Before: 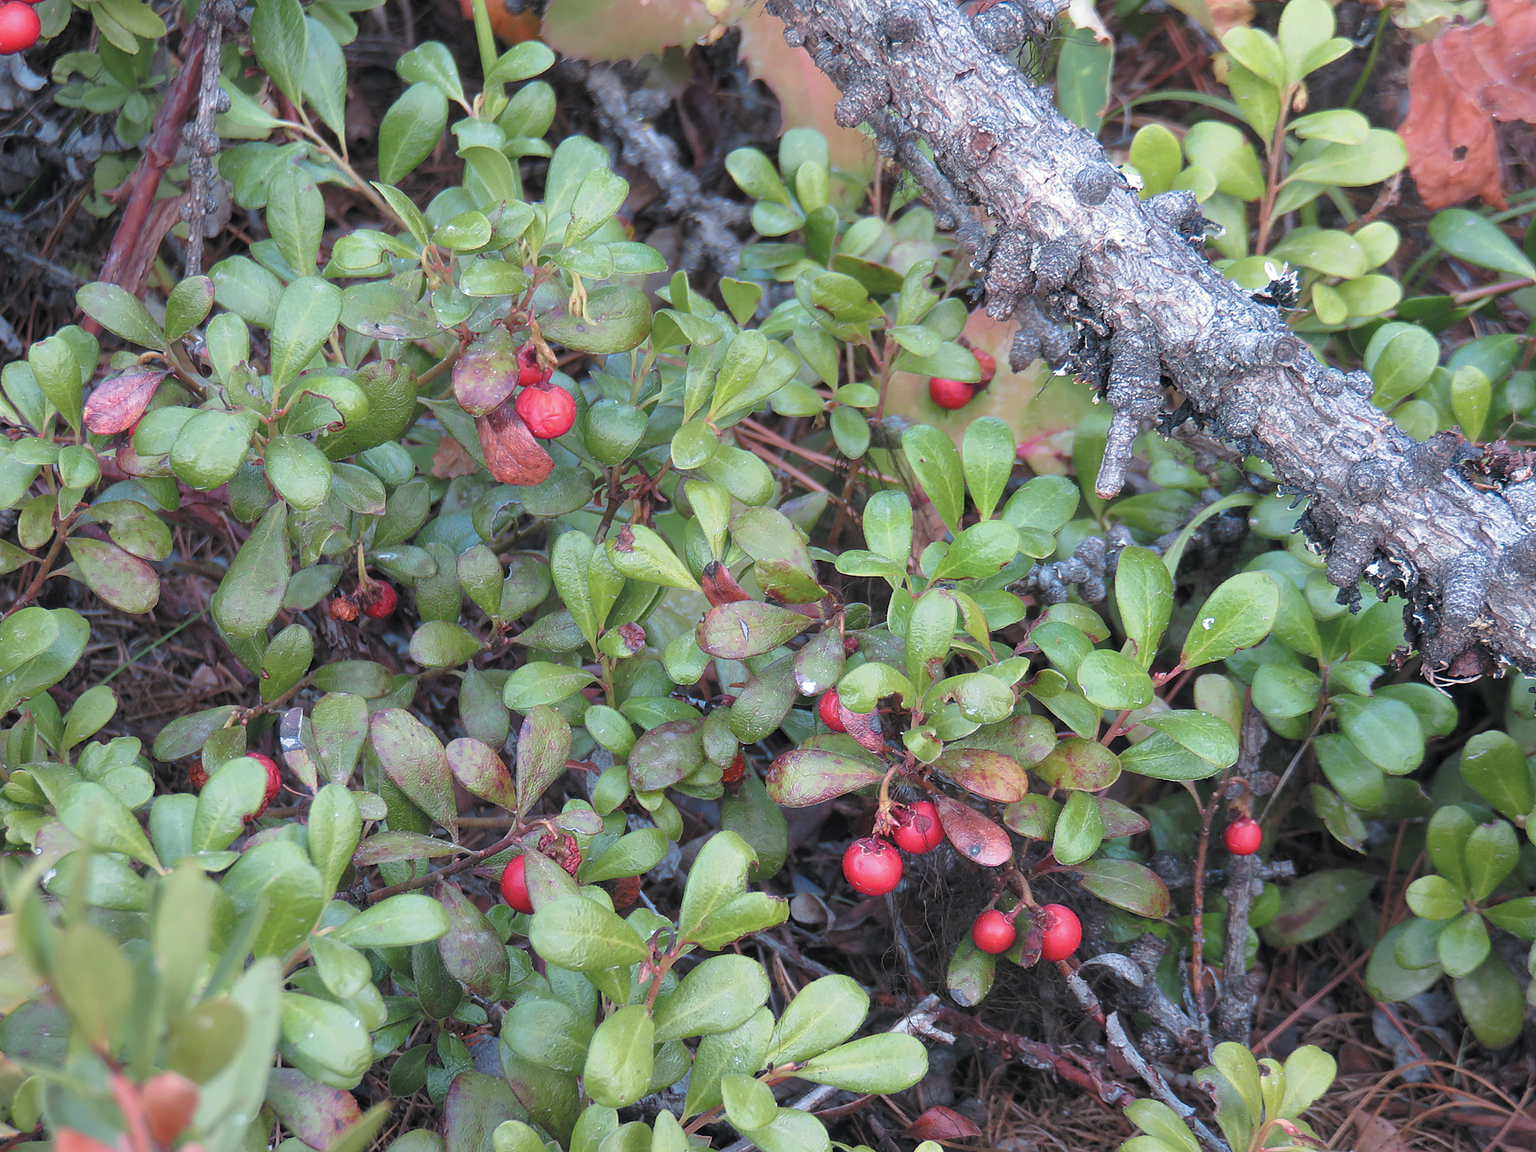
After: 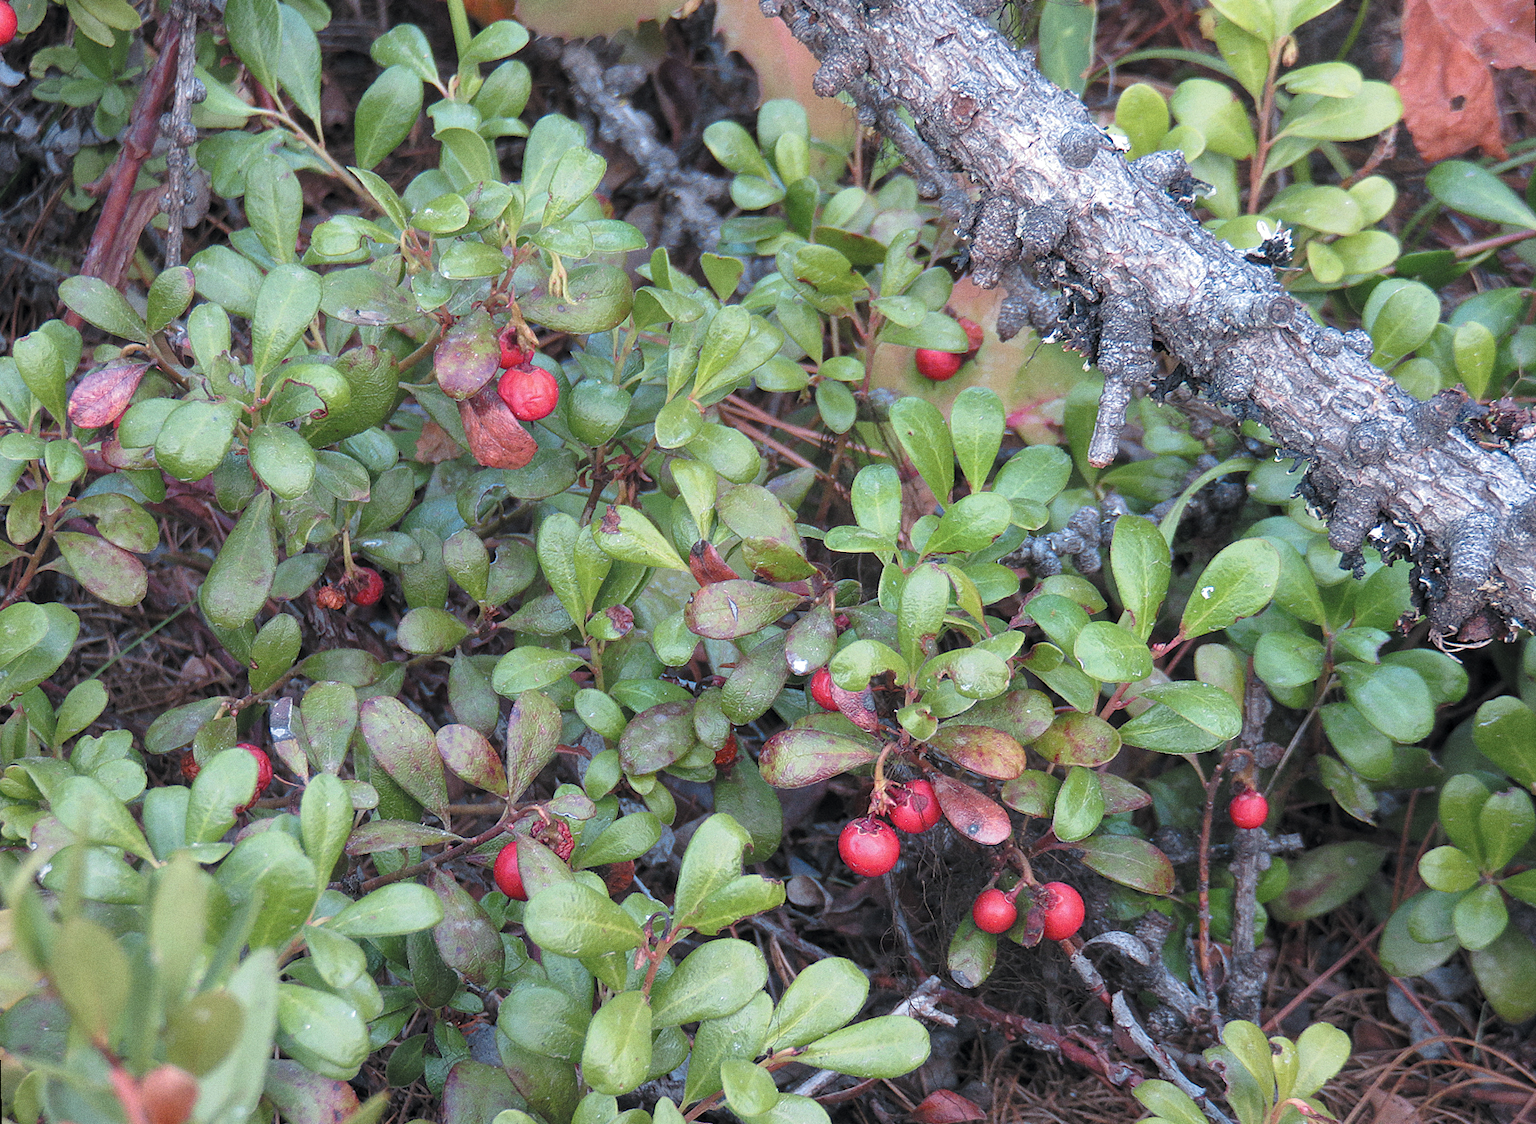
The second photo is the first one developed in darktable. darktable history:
rotate and perspective: rotation -1.32°, lens shift (horizontal) -0.031, crop left 0.015, crop right 0.985, crop top 0.047, crop bottom 0.982
local contrast: highlights 100%, shadows 100%, detail 120%, midtone range 0.2
grain: coarseness 3.21 ISO
